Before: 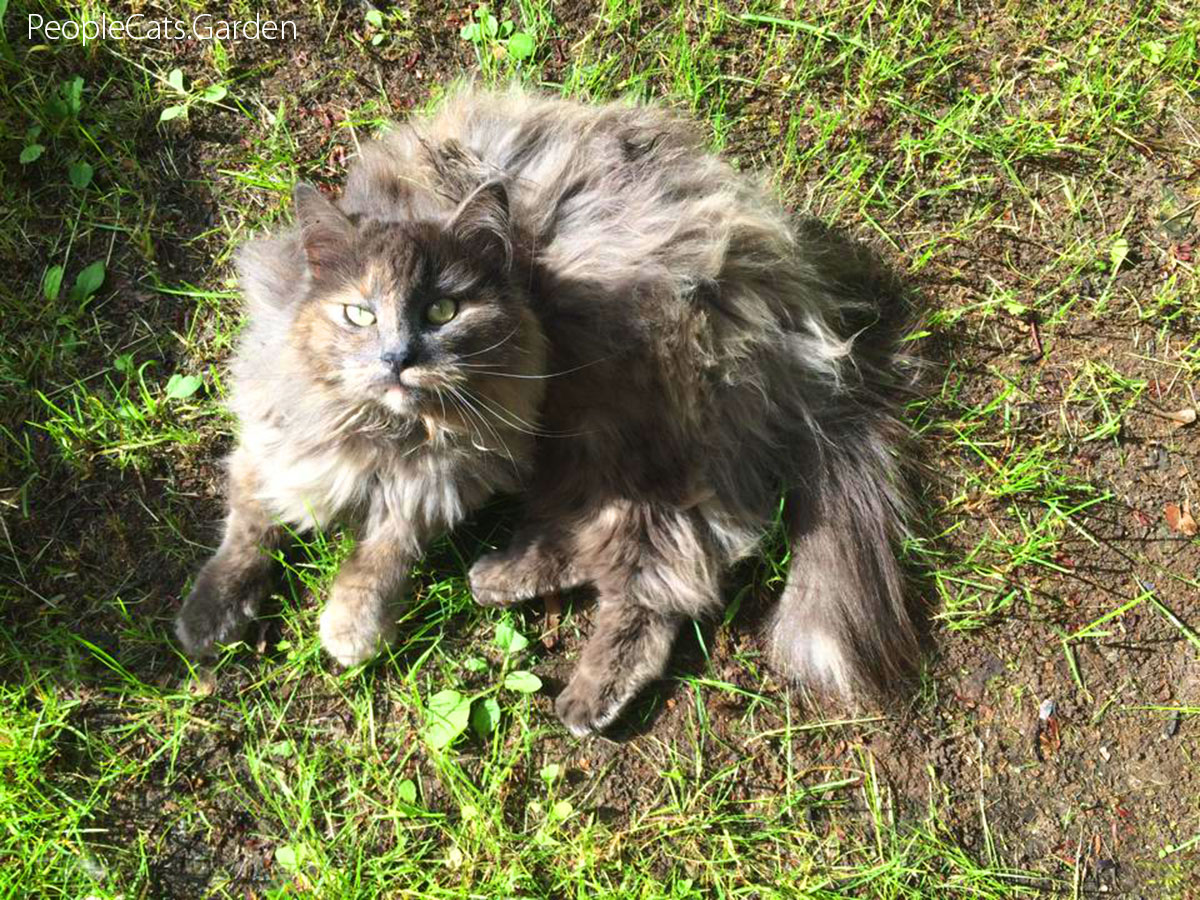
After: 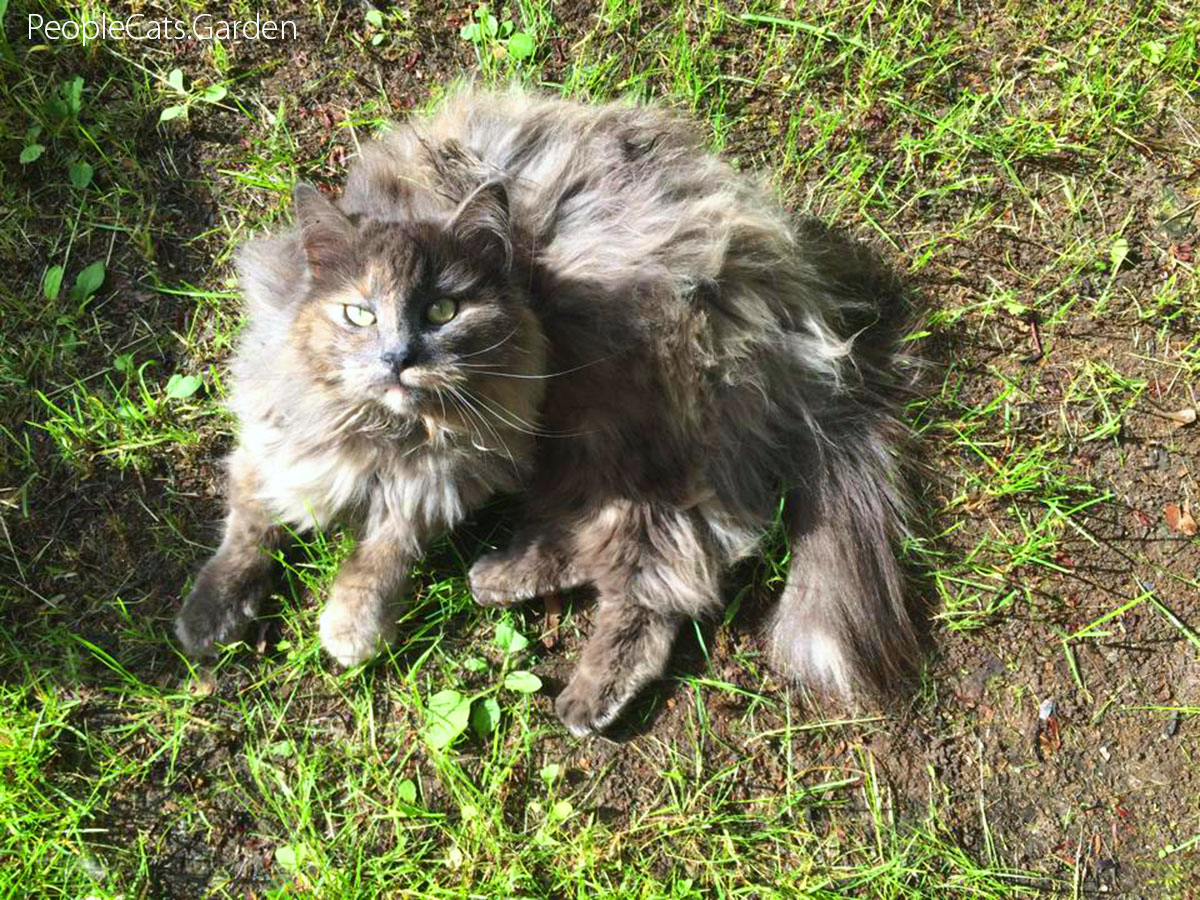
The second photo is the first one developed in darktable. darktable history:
shadows and highlights: low approximation 0.01, soften with gaussian
white balance: red 0.982, blue 1.018
